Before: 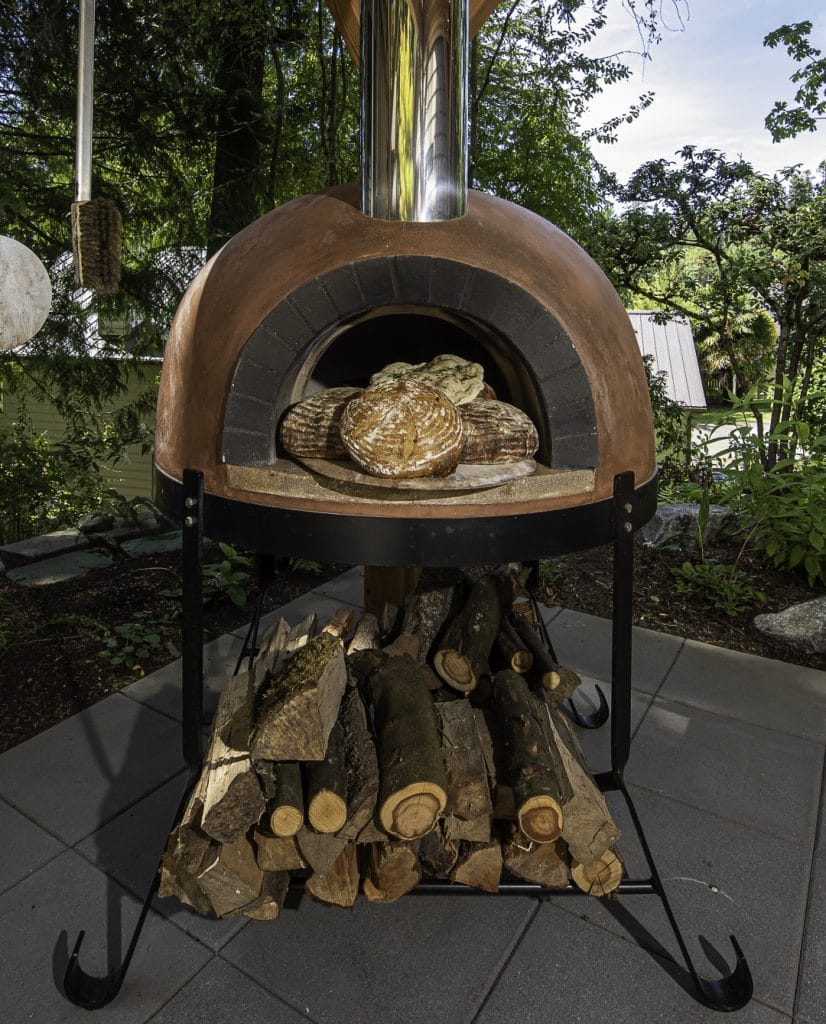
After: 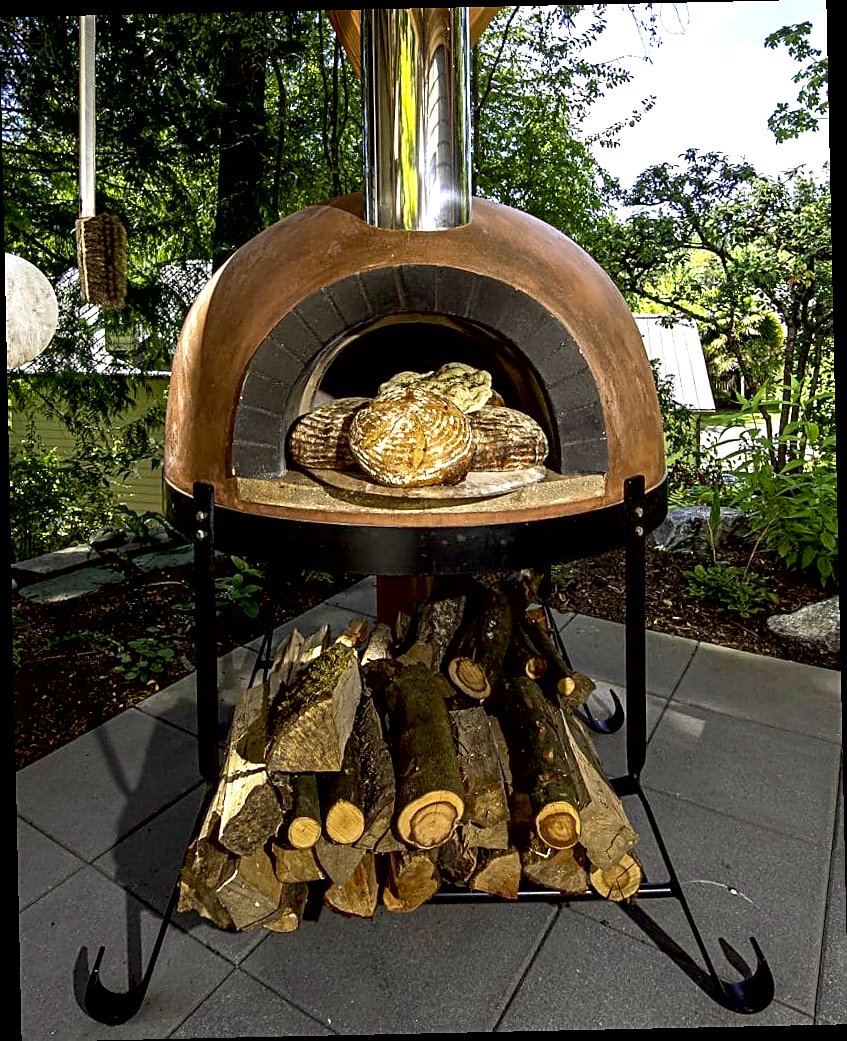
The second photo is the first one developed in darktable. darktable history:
contrast brightness saturation: contrast 0.09, saturation 0.28
exposure: black level correction 0.008, exposure 0.979 EV, compensate highlight preservation false
rotate and perspective: rotation -1.24°, automatic cropping off
sharpen: on, module defaults
